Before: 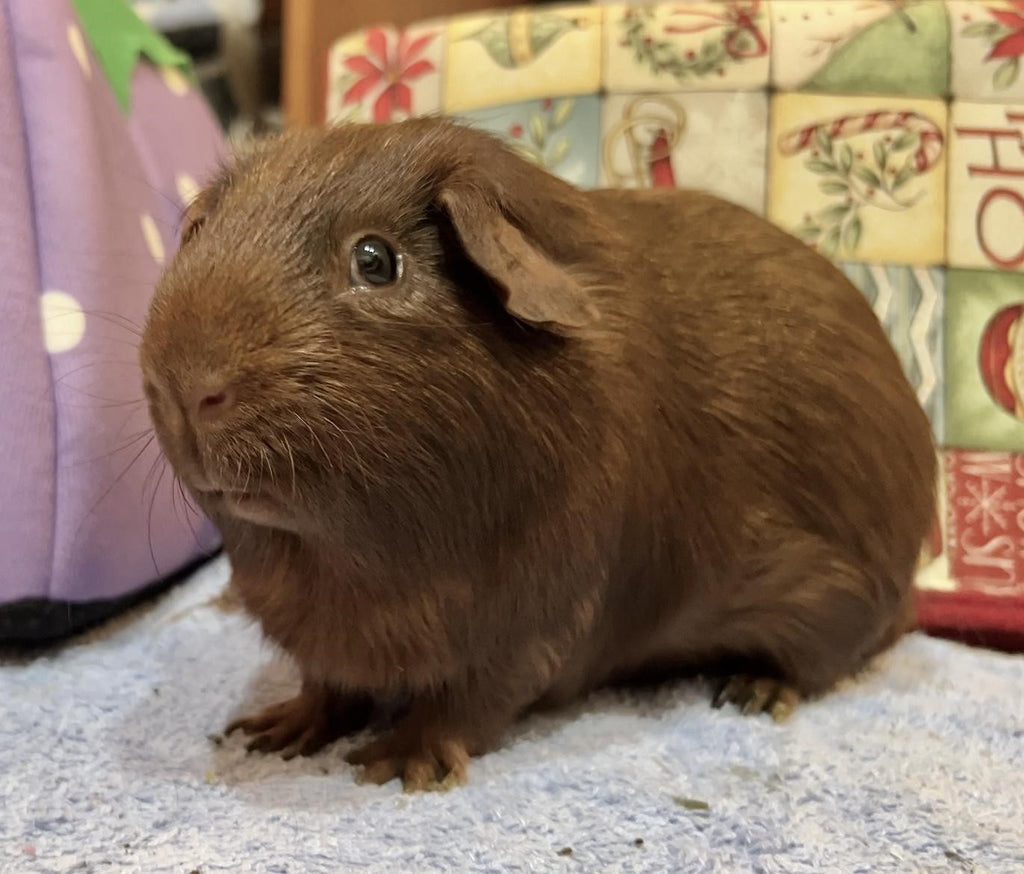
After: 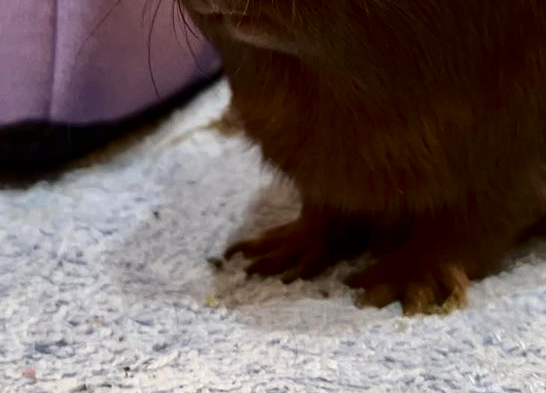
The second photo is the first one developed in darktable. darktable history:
contrast brightness saturation: contrast 0.19, brightness -0.24, saturation 0.11
crop and rotate: top 54.778%, right 46.61%, bottom 0.159%
